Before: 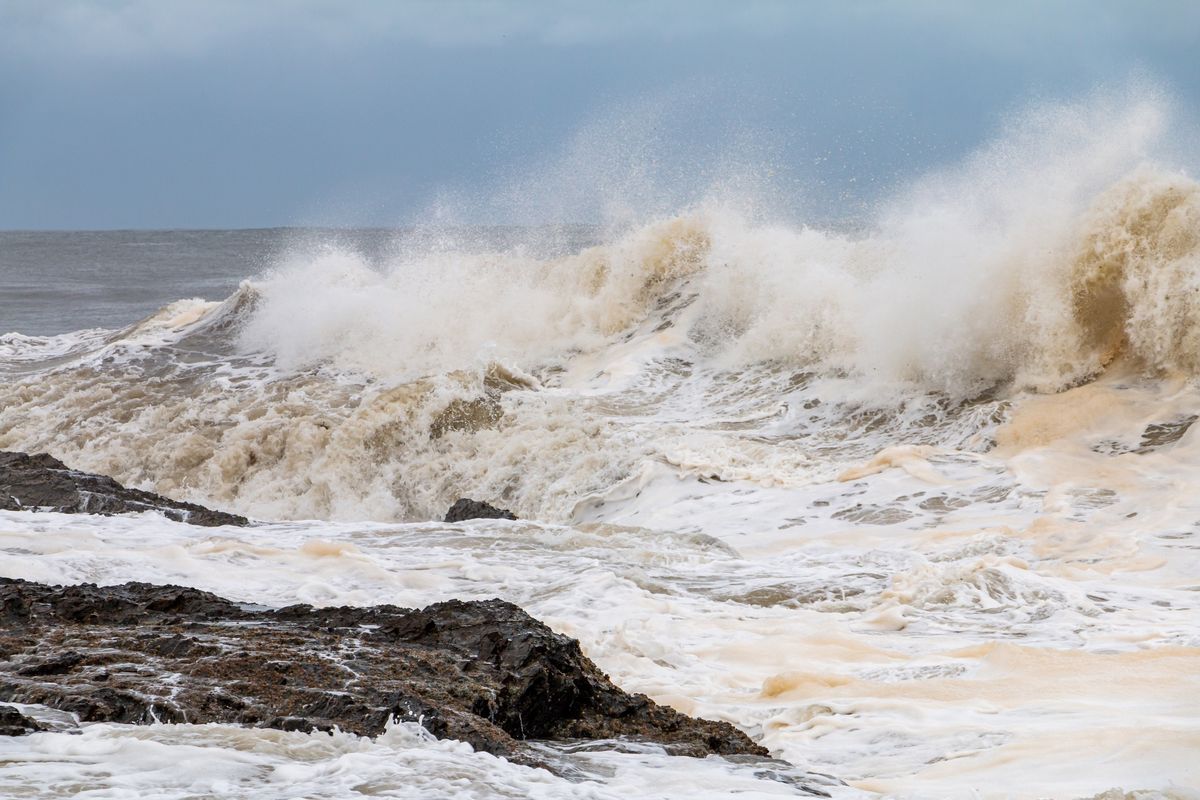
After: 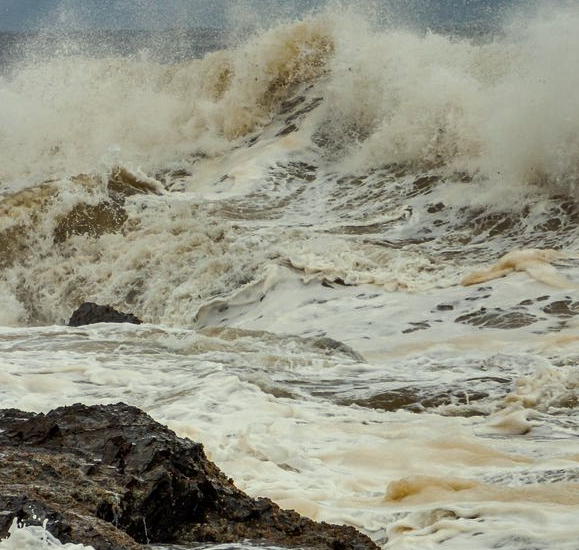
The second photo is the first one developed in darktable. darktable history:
crop: left 31.357%, top 24.556%, right 20.318%, bottom 6.6%
shadows and highlights: white point adjustment -3.6, highlights -63.37, soften with gaussian
color correction: highlights a* -5.66, highlights b* 10.98
